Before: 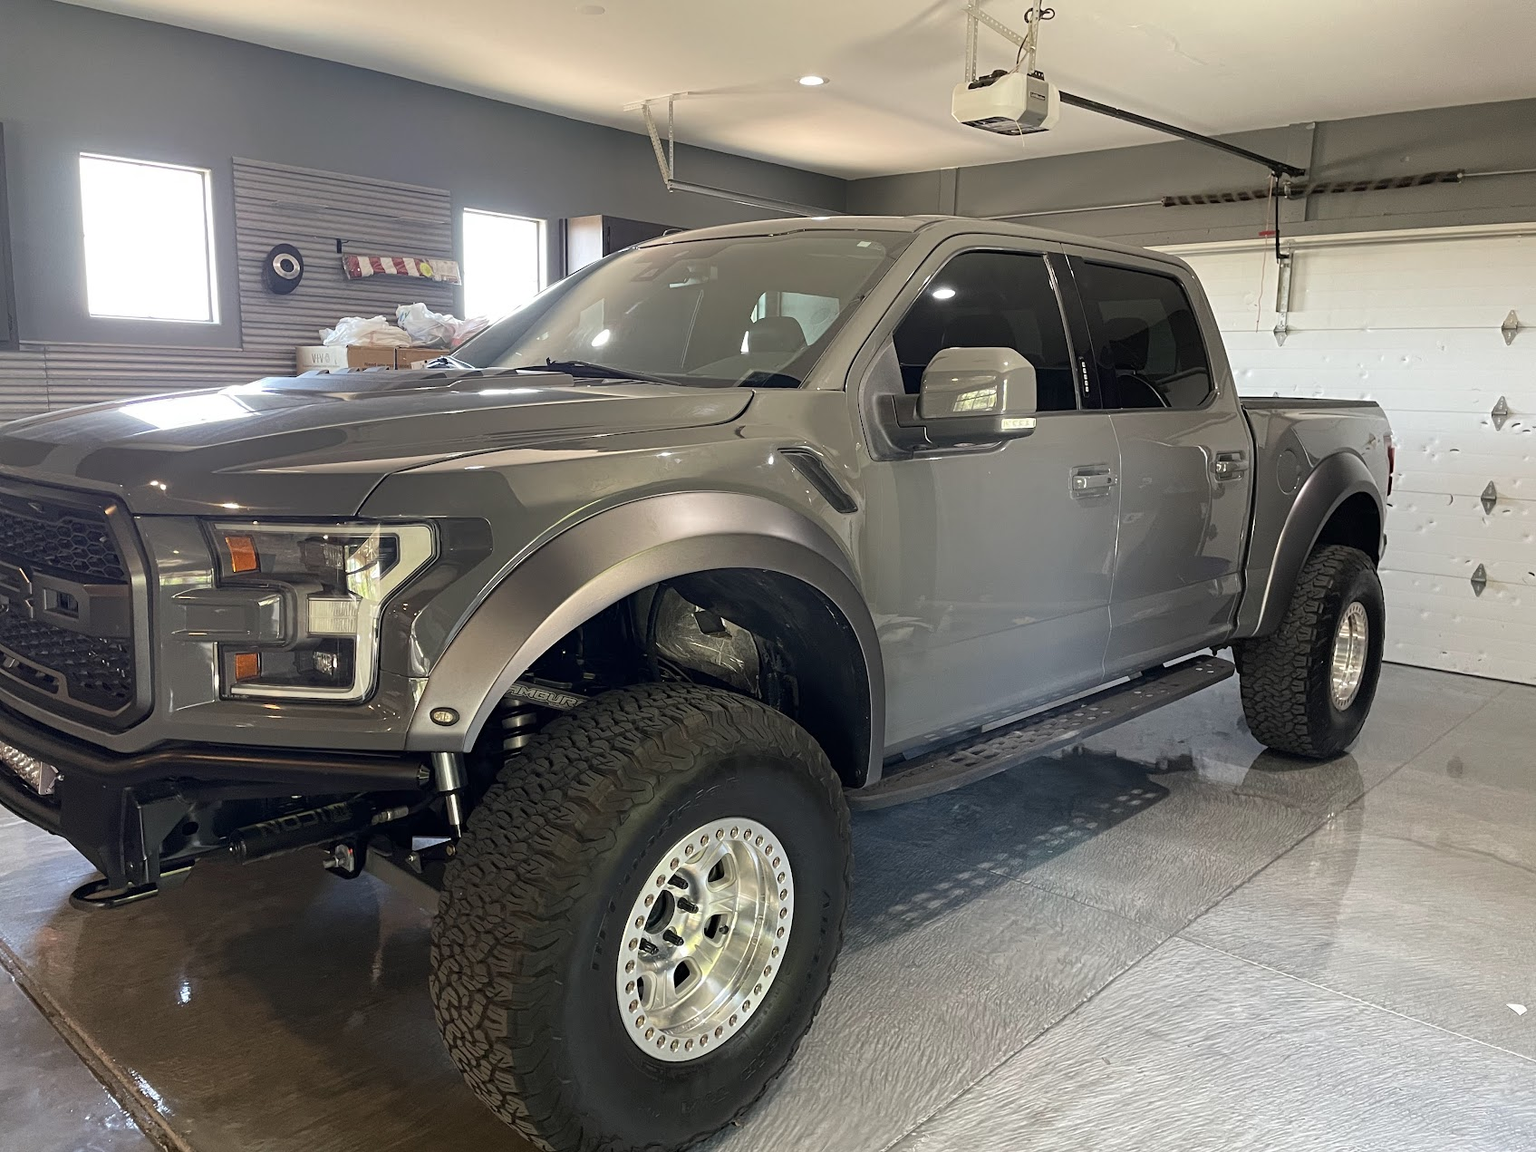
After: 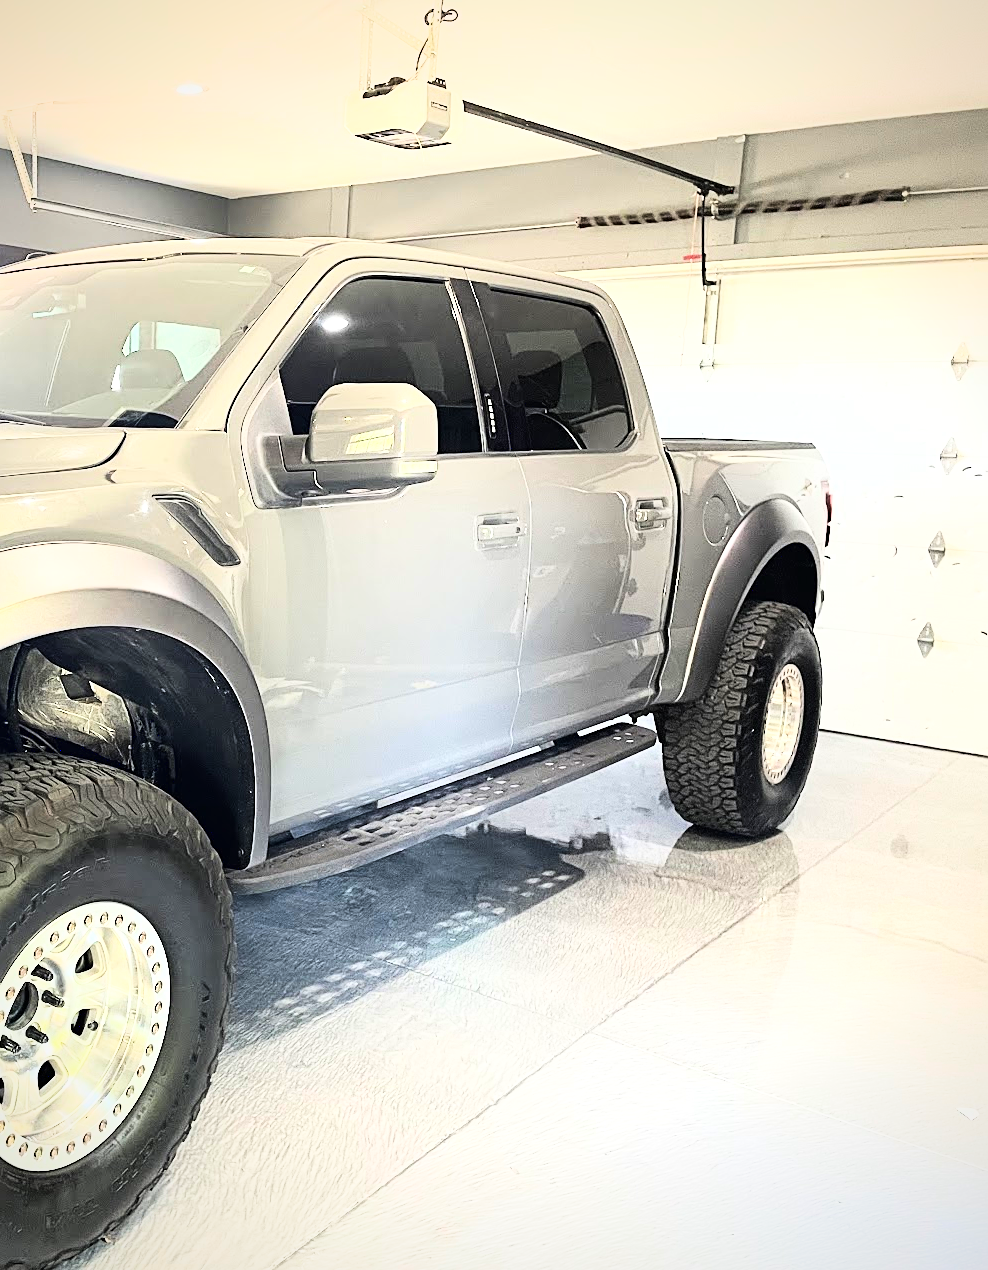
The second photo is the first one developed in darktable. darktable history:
crop: left 41.66%
vignetting: fall-off radius 60.7%, brightness -0.38, saturation 0.008
sharpen: amount 0.202
exposure: exposure 0.915 EV, compensate highlight preservation false
base curve: curves: ch0 [(0, 0) (0.007, 0.004) (0.027, 0.03) (0.046, 0.07) (0.207, 0.54) (0.442, 0.872) (0.673, 0.972) (1, 1)]
